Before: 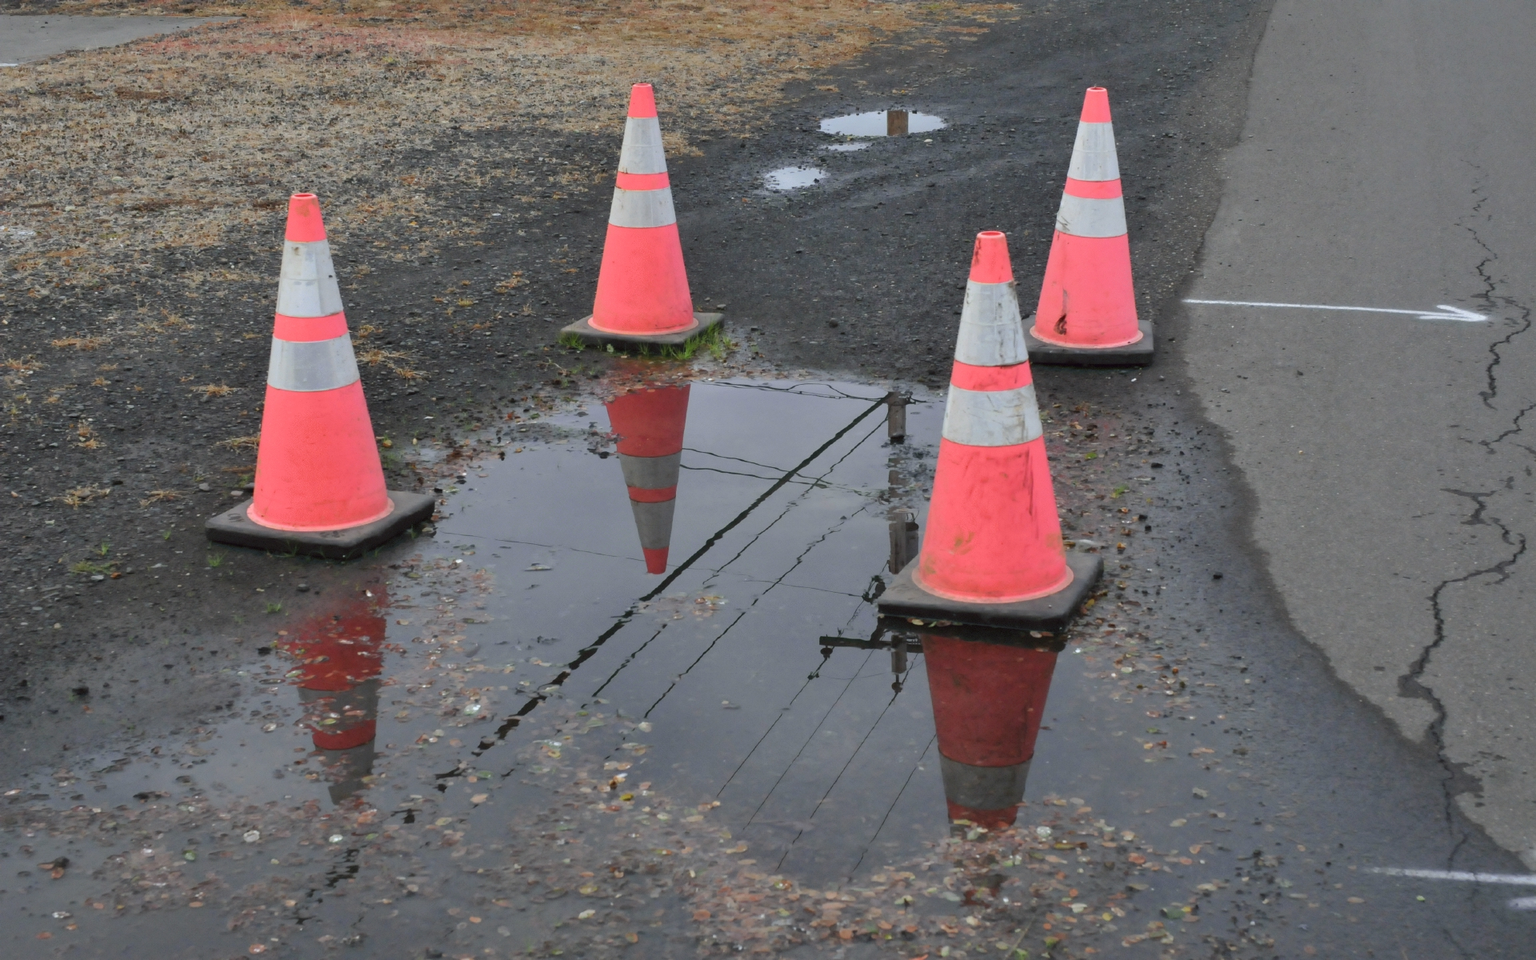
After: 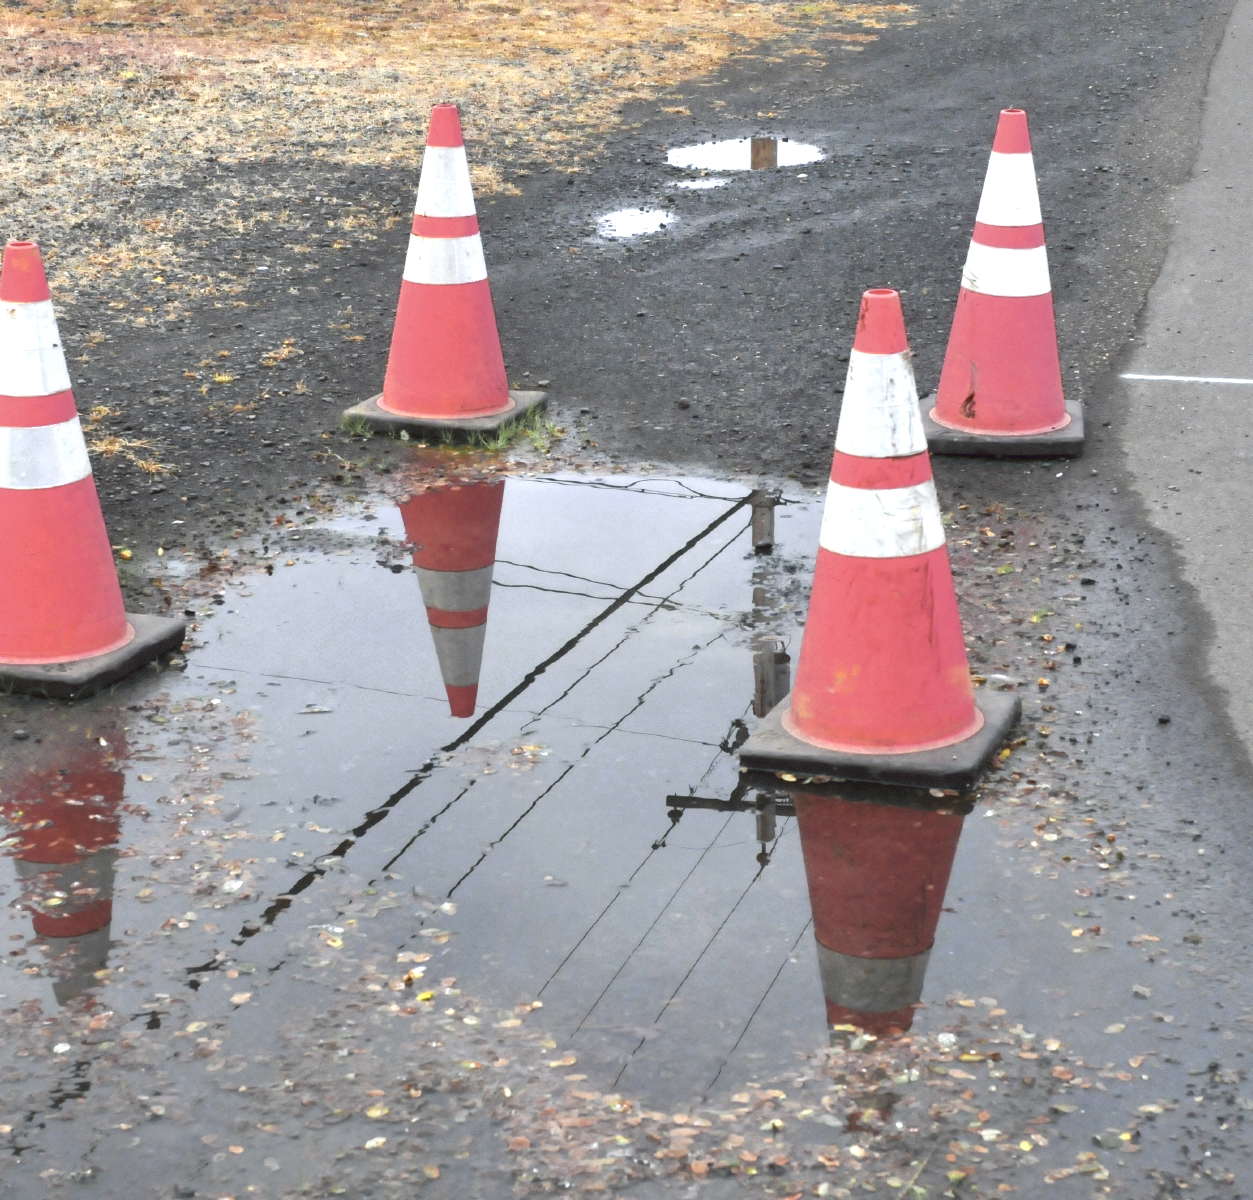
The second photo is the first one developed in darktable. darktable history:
crop and rotate: left 18.671%, right 16.038%
color zones: curves: ch0 [(0.004, 0.306) (0.107, 0.448) (0.252, 0.656) (0.41, 0.398) (0.595, 0.515) (0.768, 0.628)]; ch1 [(0.07, 0.323) (0.151, 0.452) (0.252, 0.608) (0.346, 0.221) (0.463, 0.189) (0.61, 0.368) (0.735, 0.395) (0.921, 0.412)]; ch2 [(0, 0.476) (0.132, 0.512) (0.243, 0.512) (0.397, 0.48) (0.522, 0.376) (0.634, 0.536) (0.761, 0.46)]
exposure: exposure 1.089 EV, compensate exposure bias true, compensate highlight preservation false
